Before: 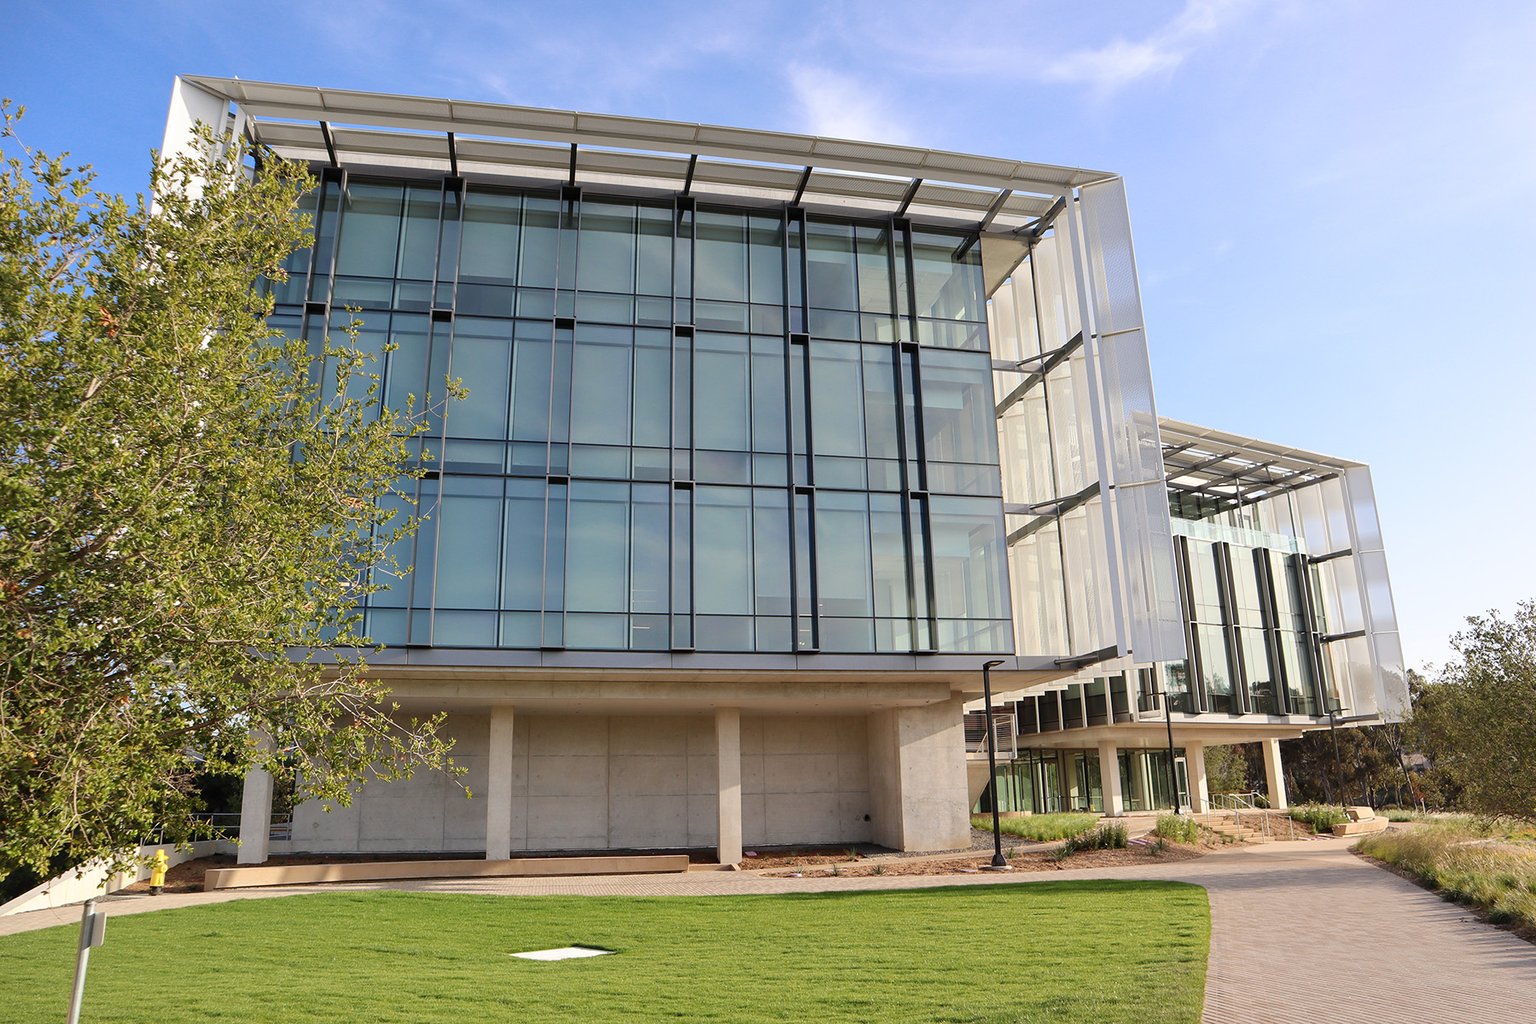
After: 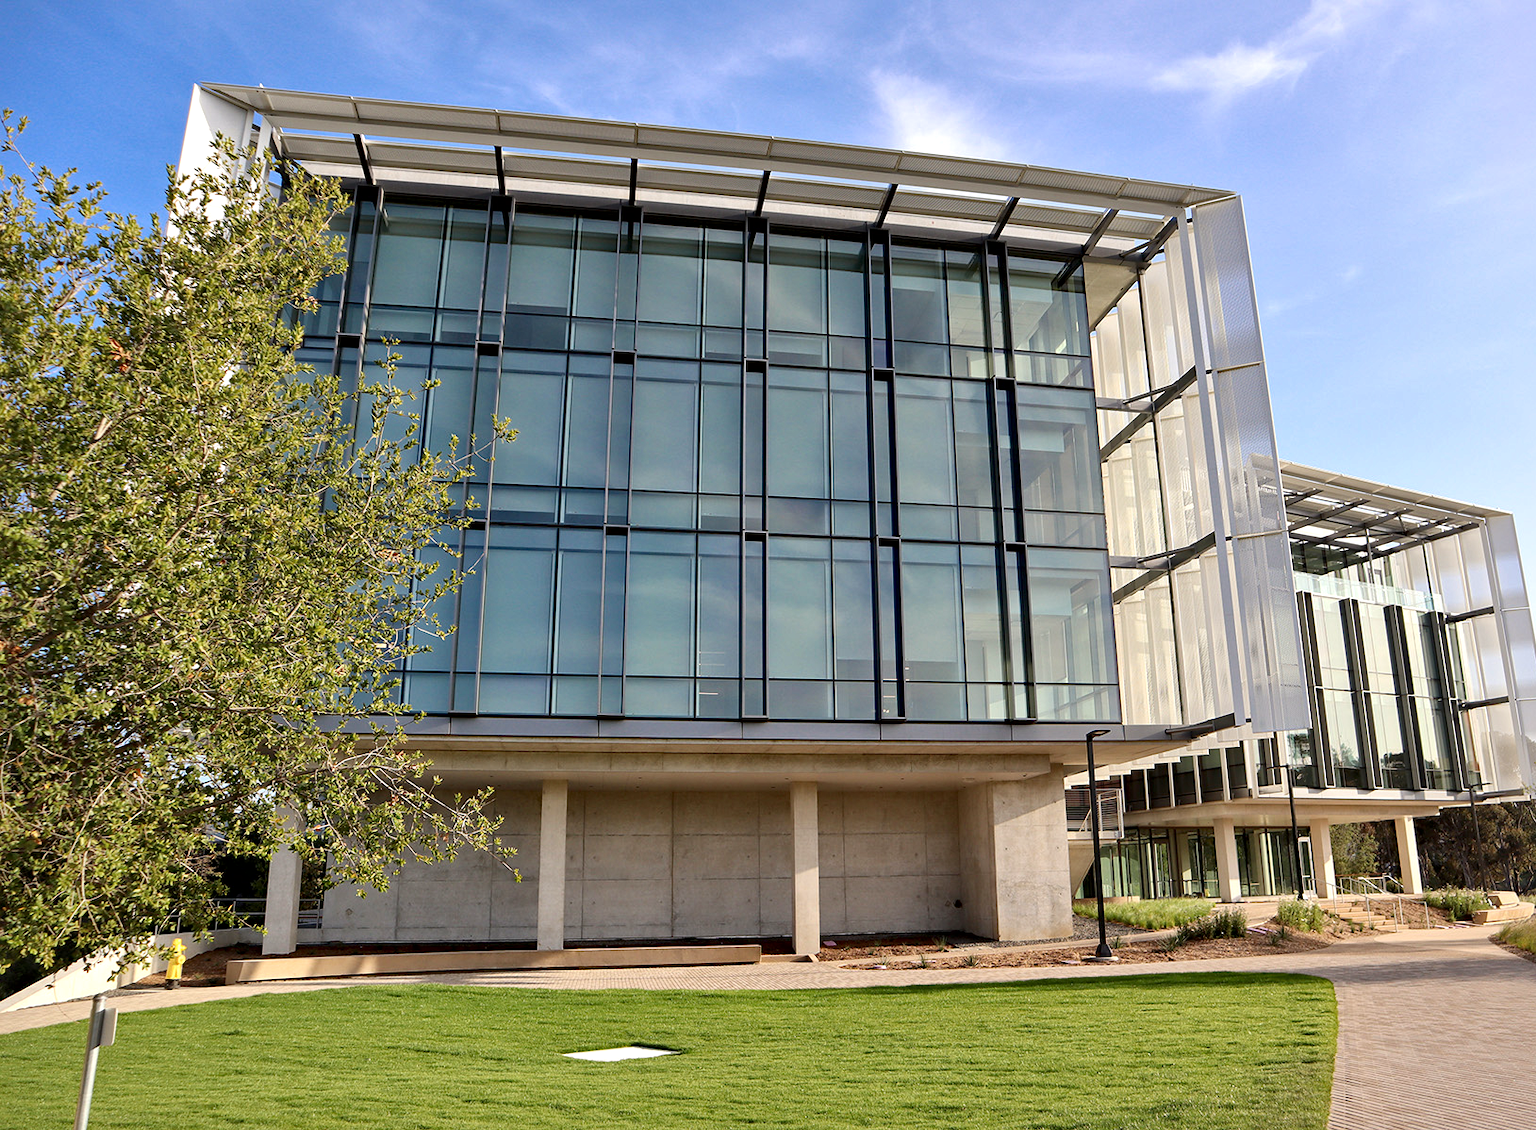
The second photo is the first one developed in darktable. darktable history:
haze removal: compatibility mode true
crop: right 9.491%, bottom 0.031%
local contrast: mode bilateral grid, contrast 49, coarseness 49, detail 150%, midtone range 0.2
